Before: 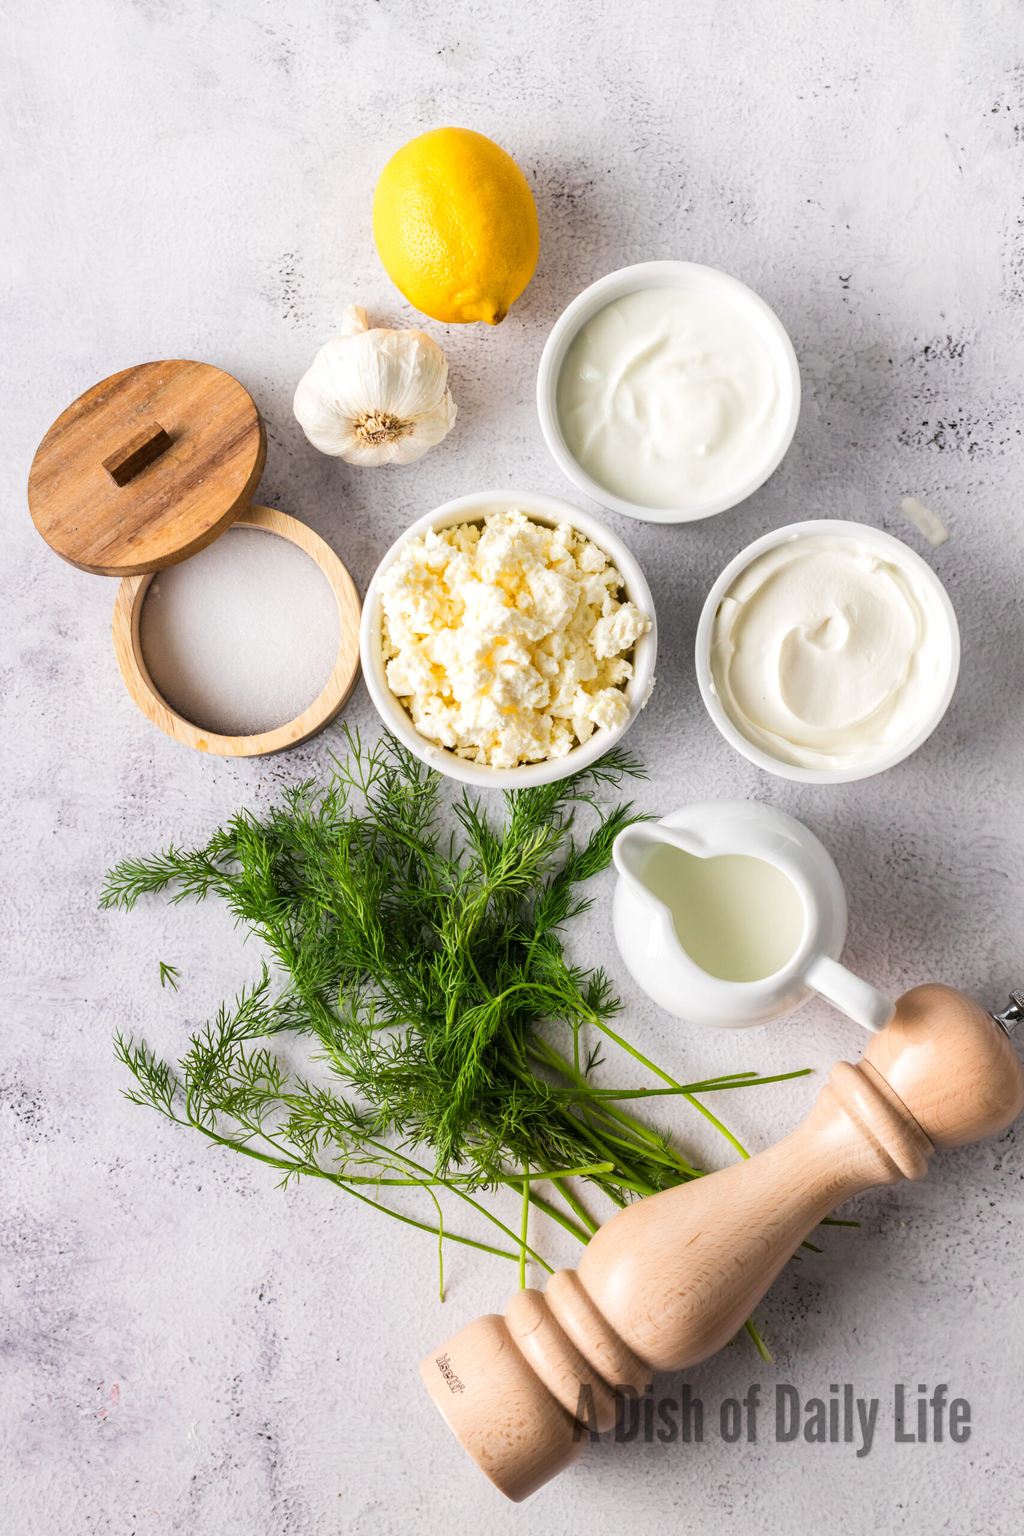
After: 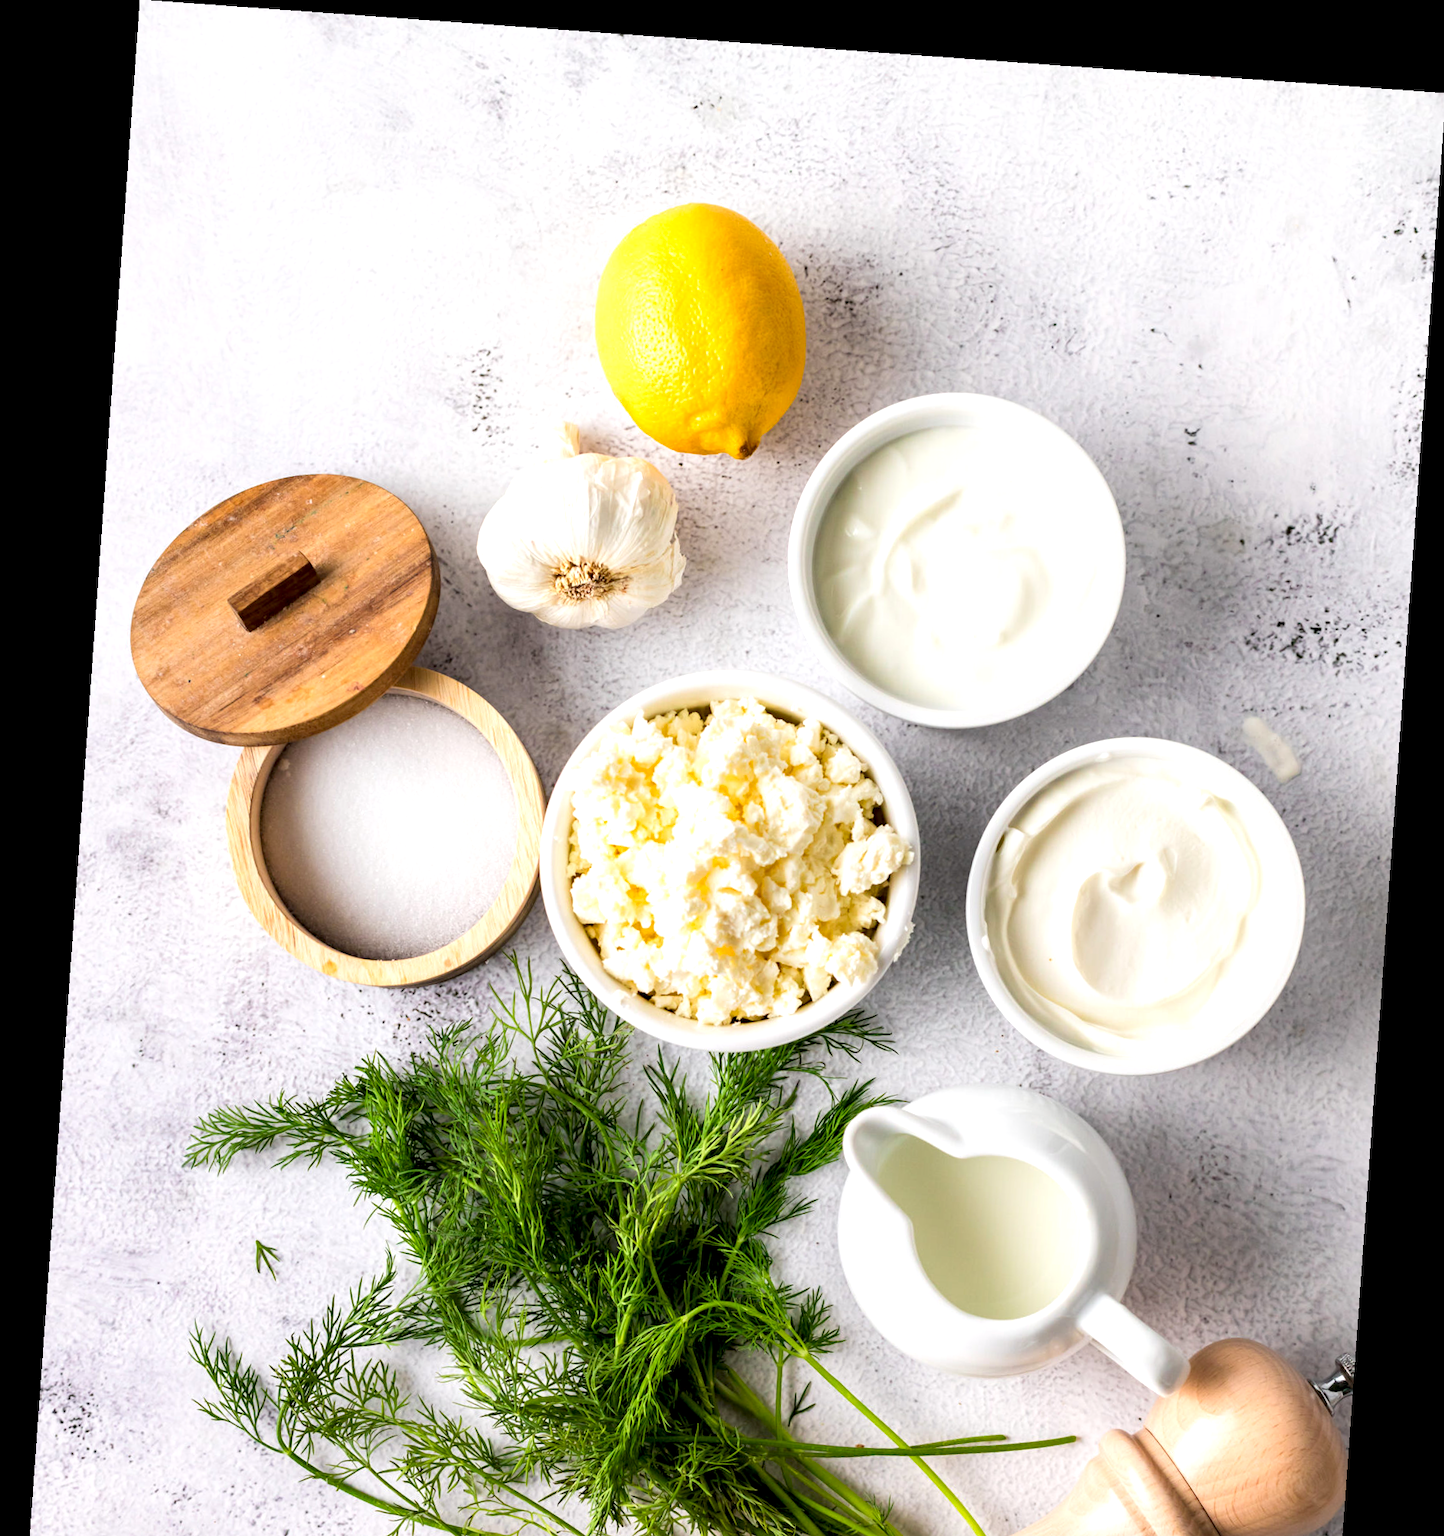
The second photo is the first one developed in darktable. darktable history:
rotate and perspective: rotation 4.1°, automatic cropping off
exposure: black level correction 0.005, exposure 0.286 EV, compensate highlight preservation false
crop: bottom 24.967%
base curve: preserve colors none
contrast equalizer: octaves 7, y [[0.524 ×6], [0.512 ×6], [0.379 ×6], [0 ×6], [0 ×6]]
